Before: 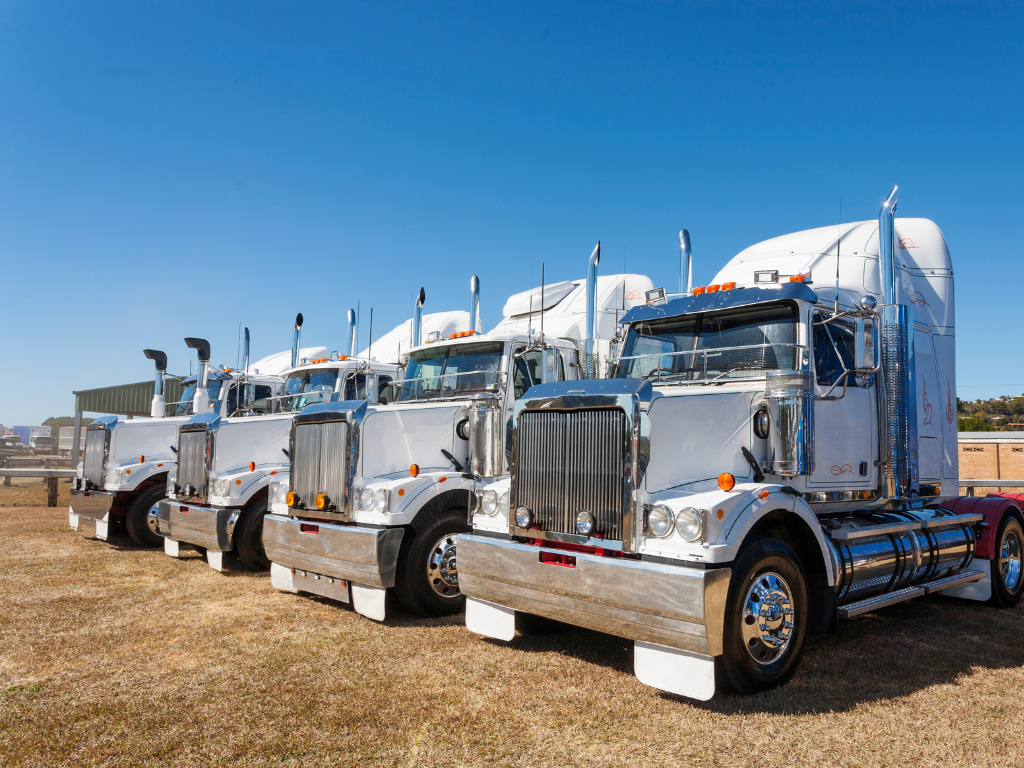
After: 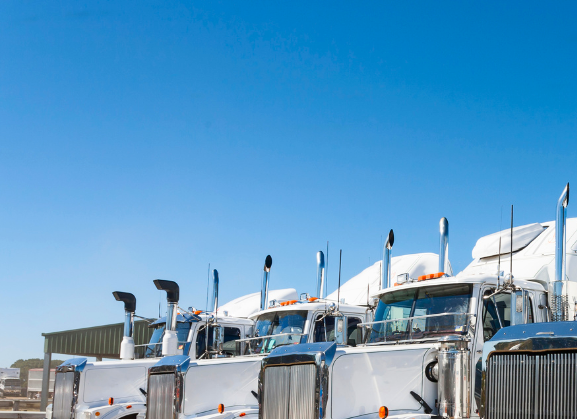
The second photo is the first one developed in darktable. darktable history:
crop and rotate: left 3.04%, top 7.64%, right 40.586%, bottom 37.741%
contrast brightness saturation: contrast 0.148, brightness -0.01, saturation 0.102
